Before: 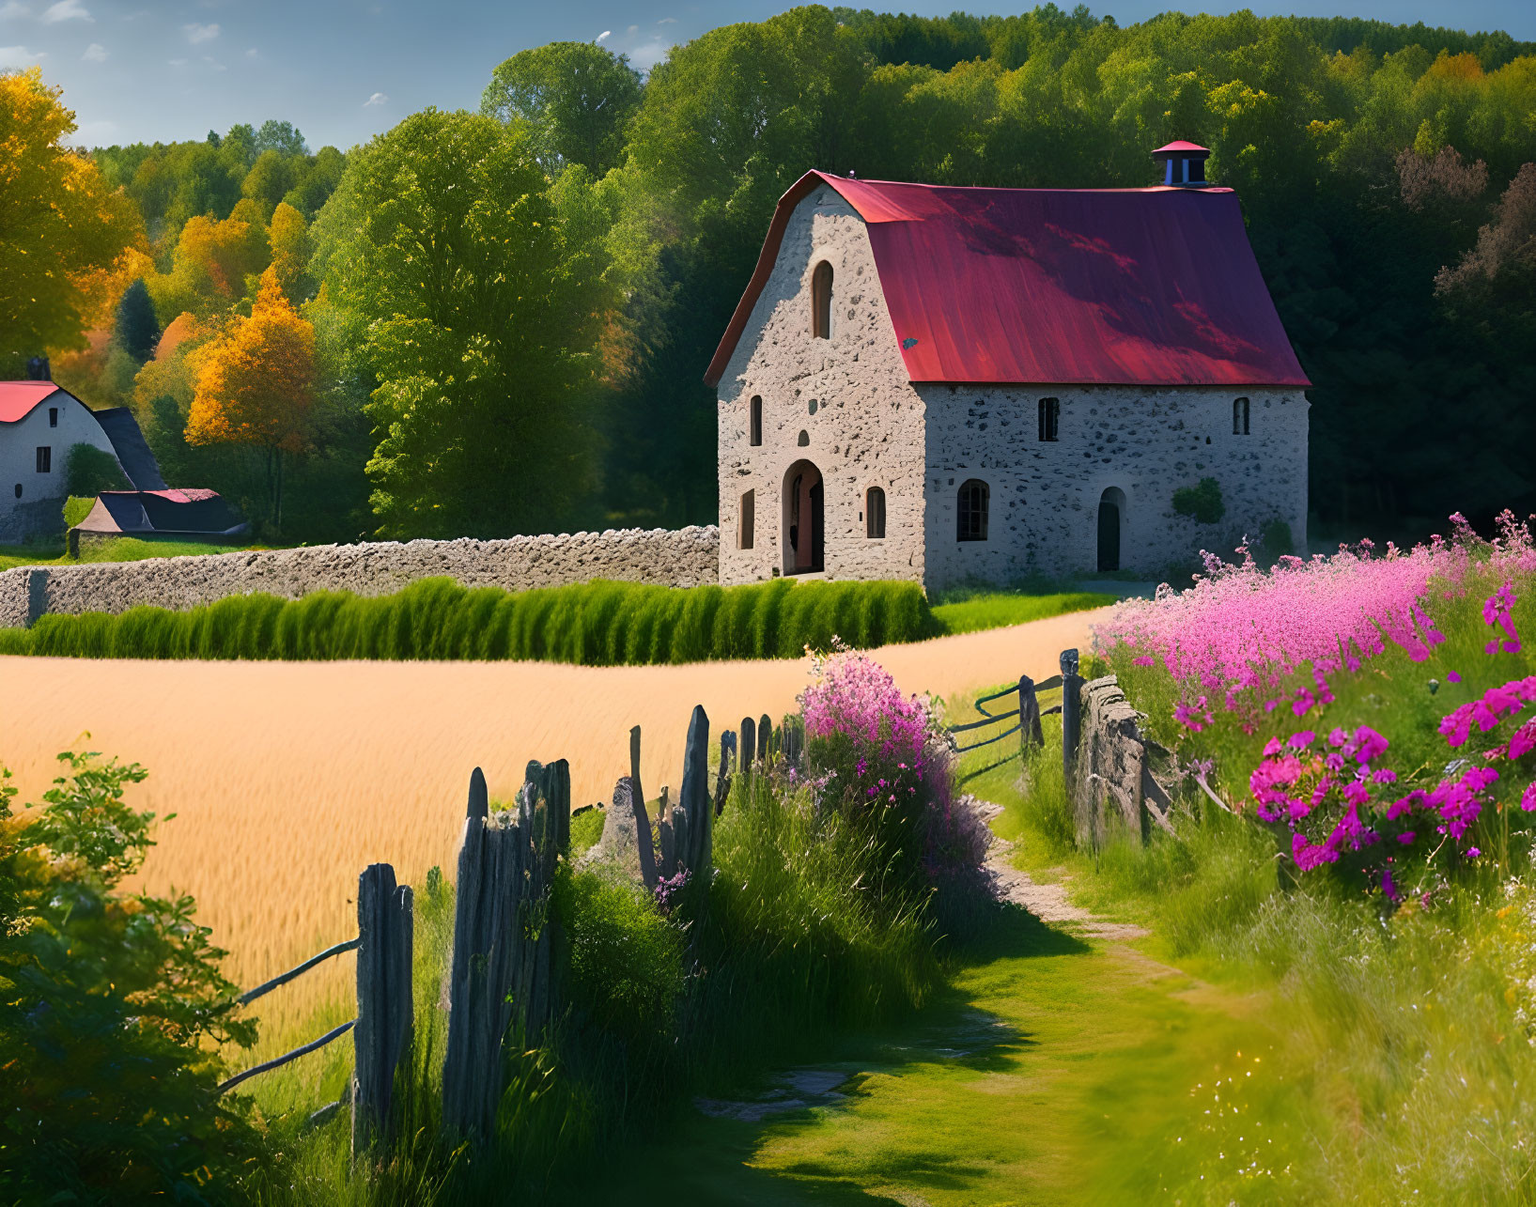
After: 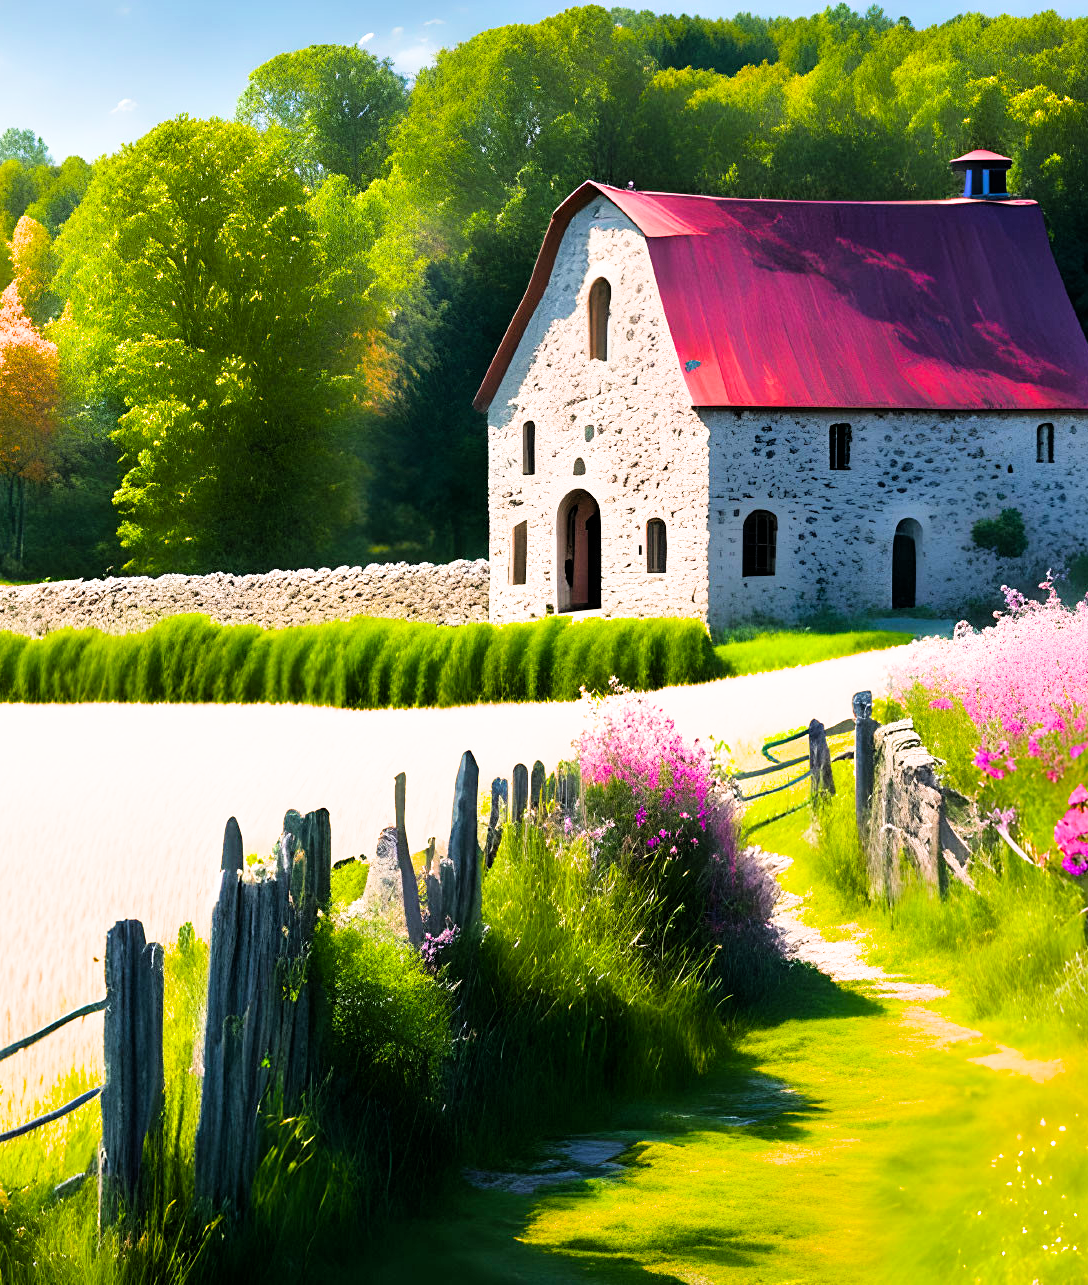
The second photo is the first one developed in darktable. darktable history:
exposure: black level correction 0, exposure 1.3 EV, compensate exposure bias true, compensate highlight preservation false
crop: left 16.899%, right 16.556%
color balance rgb: perceptual saturation grading › global saturation 20%, global vibrance 20%
filmic rgb: black relative exposure -5 EV, white relative exposure 3.2 EV, hardness 3.42, contrast 1.2, highlights saturation mix -50%
